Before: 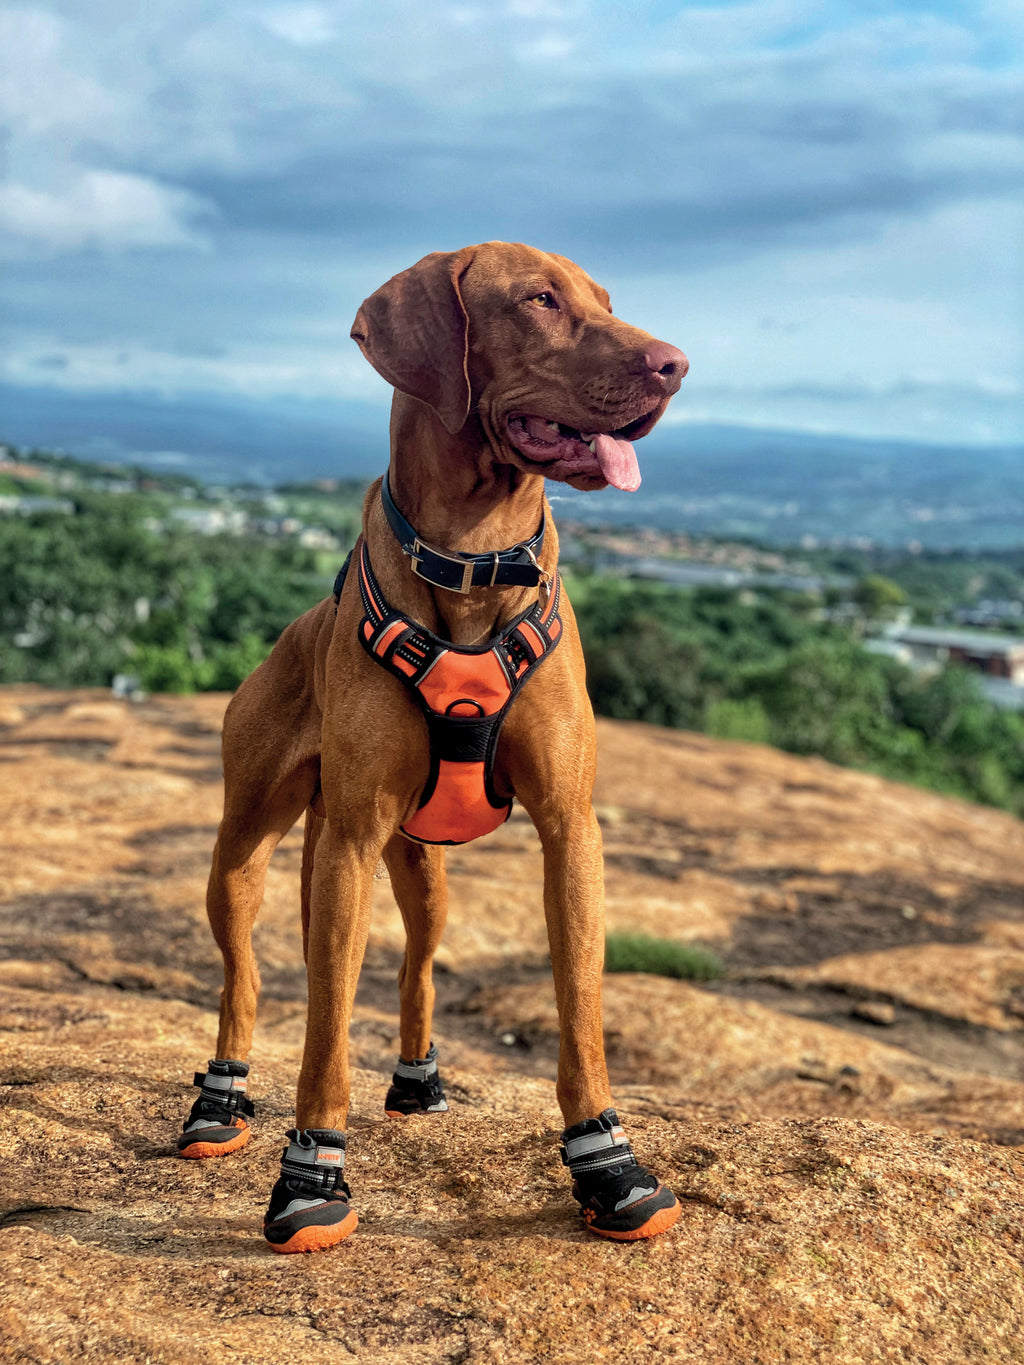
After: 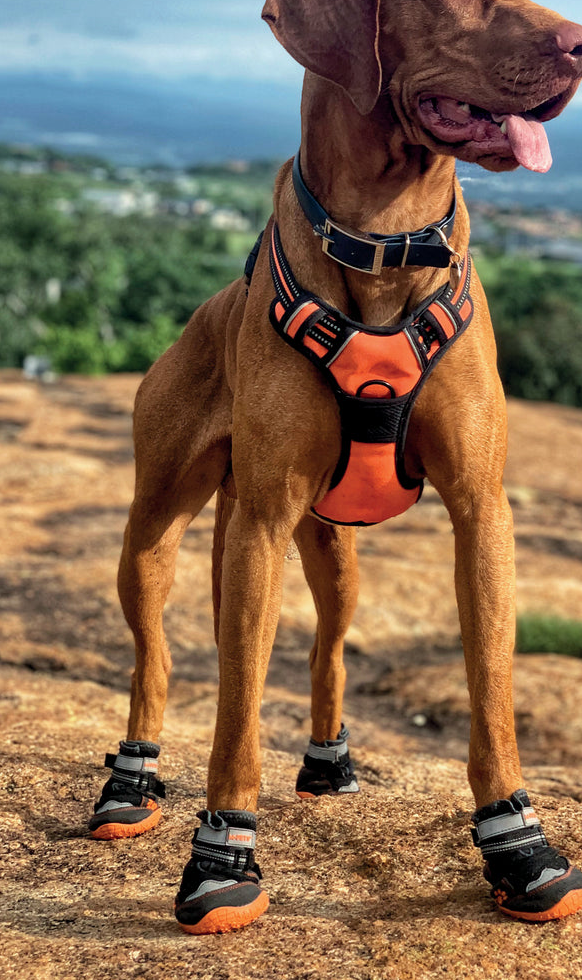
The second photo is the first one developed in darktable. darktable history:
crop: left 8.757%, top 23.372%, right 34.403%, bottom 4.774%
